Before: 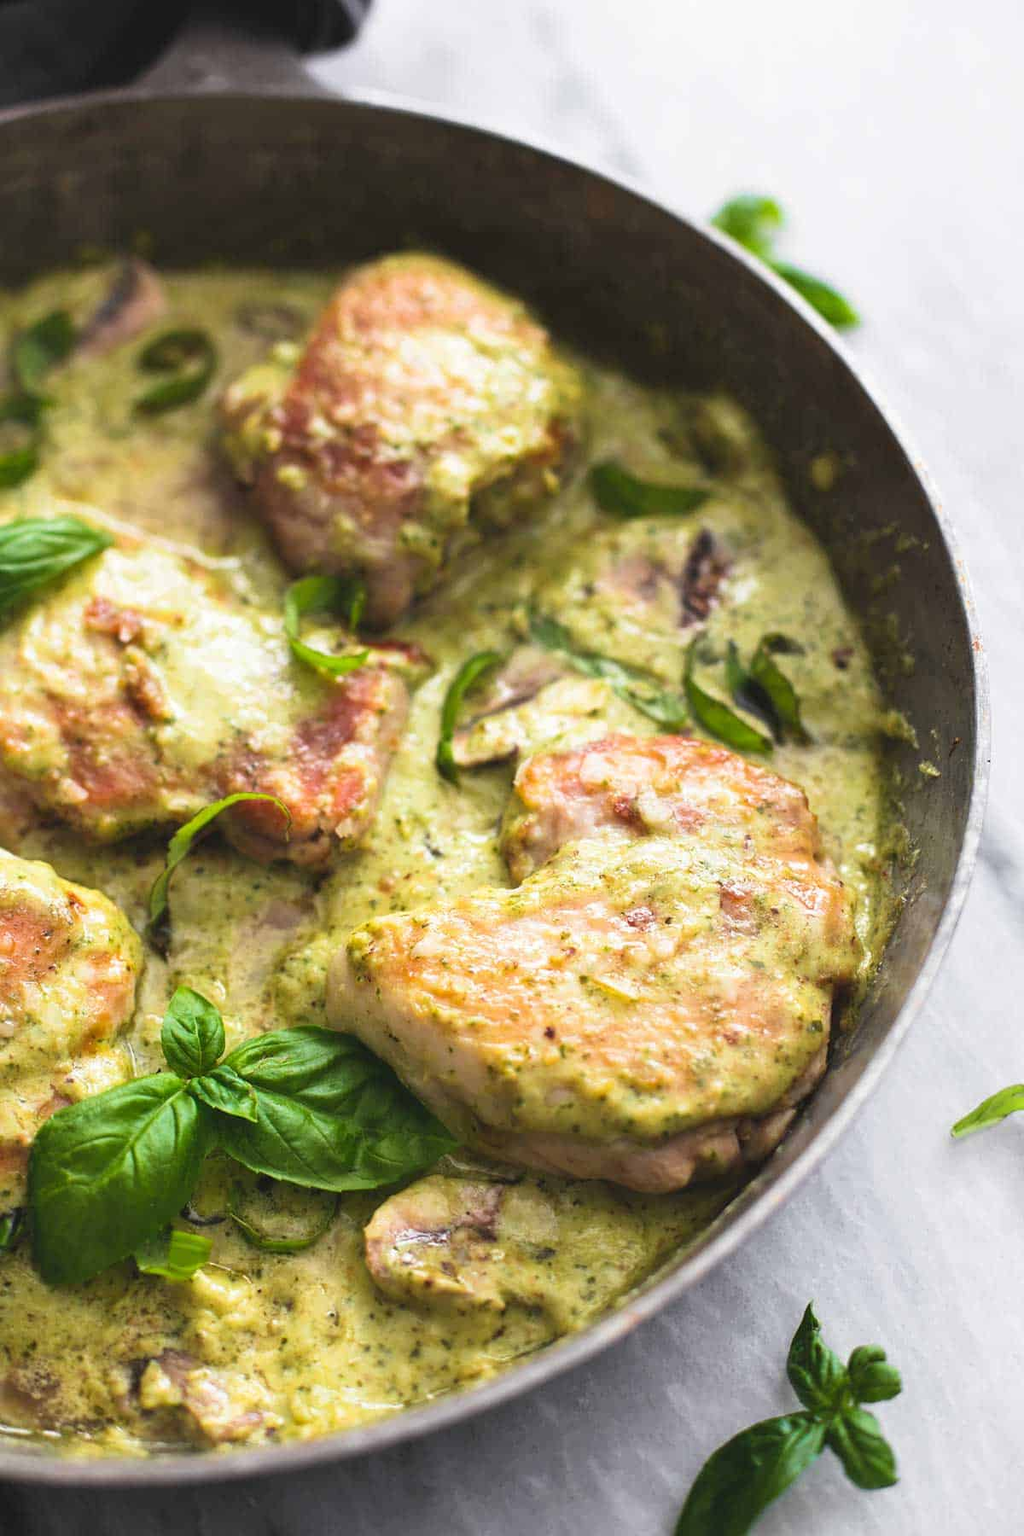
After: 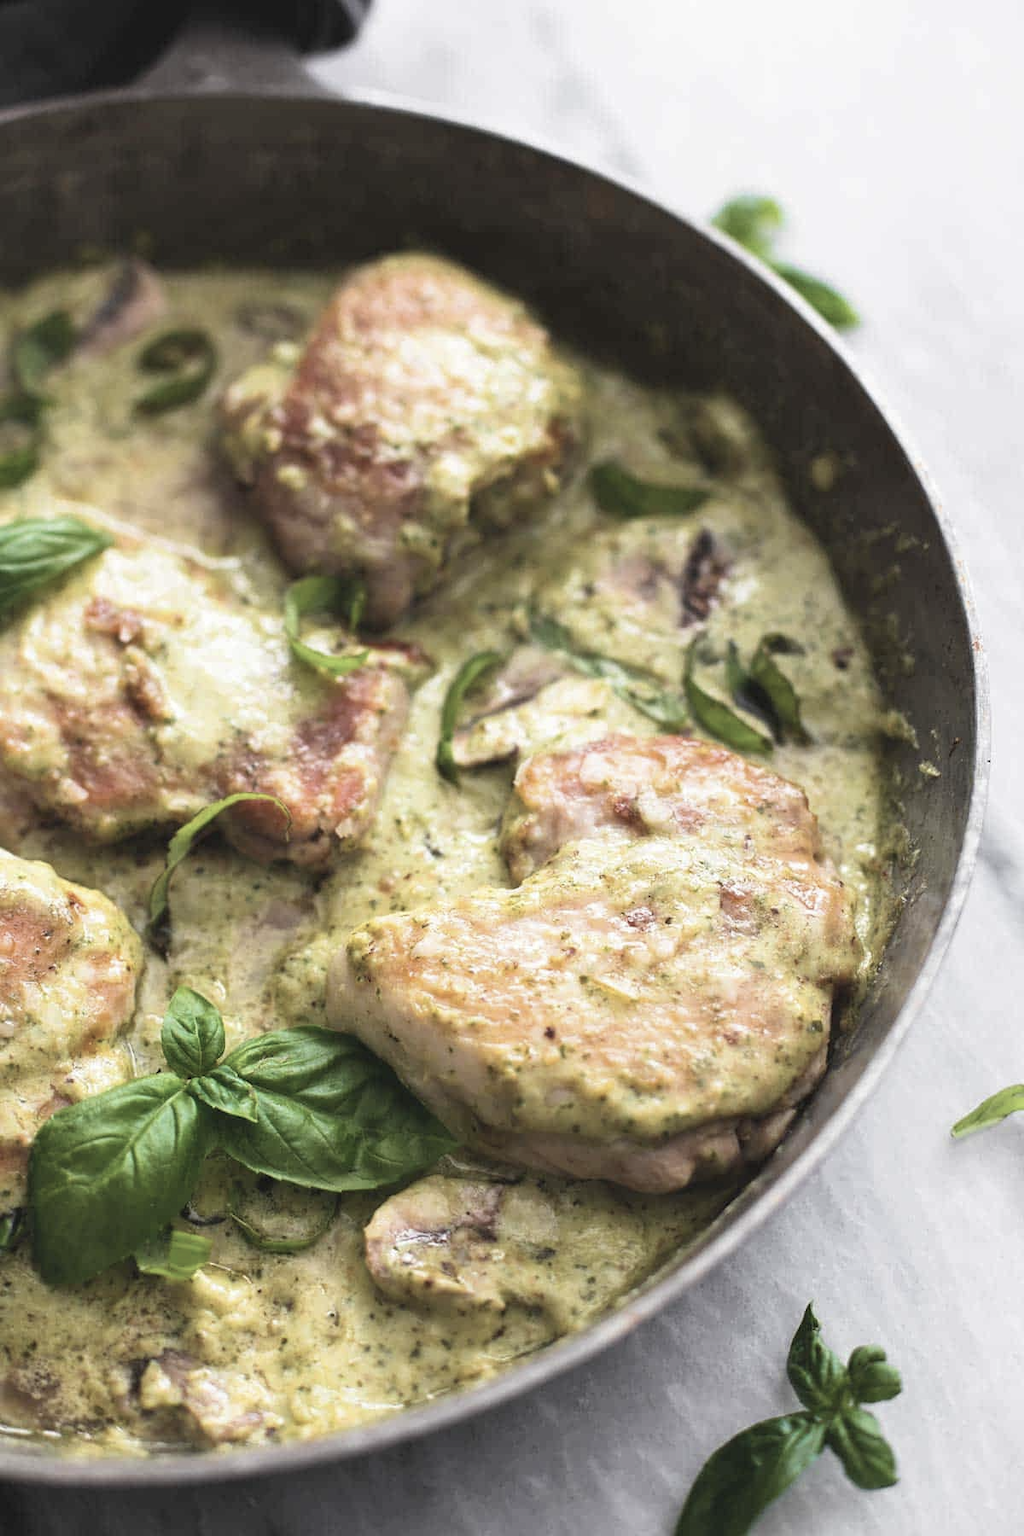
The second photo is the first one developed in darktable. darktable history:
color correction: highlights b* -0.042, saturation 0.592
